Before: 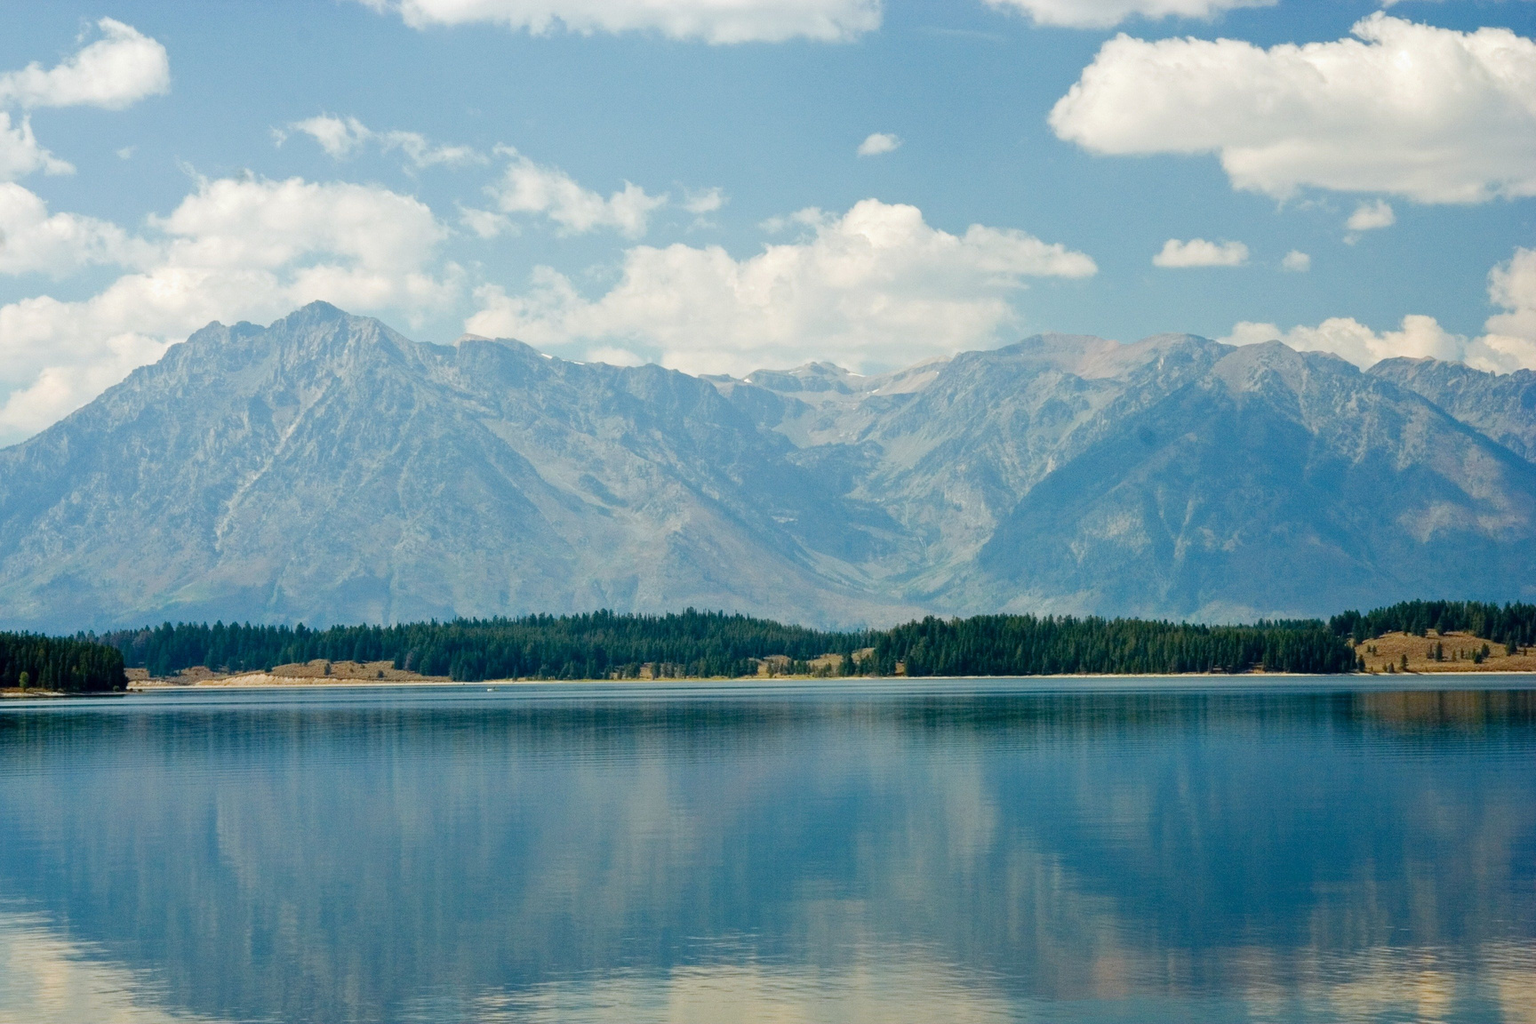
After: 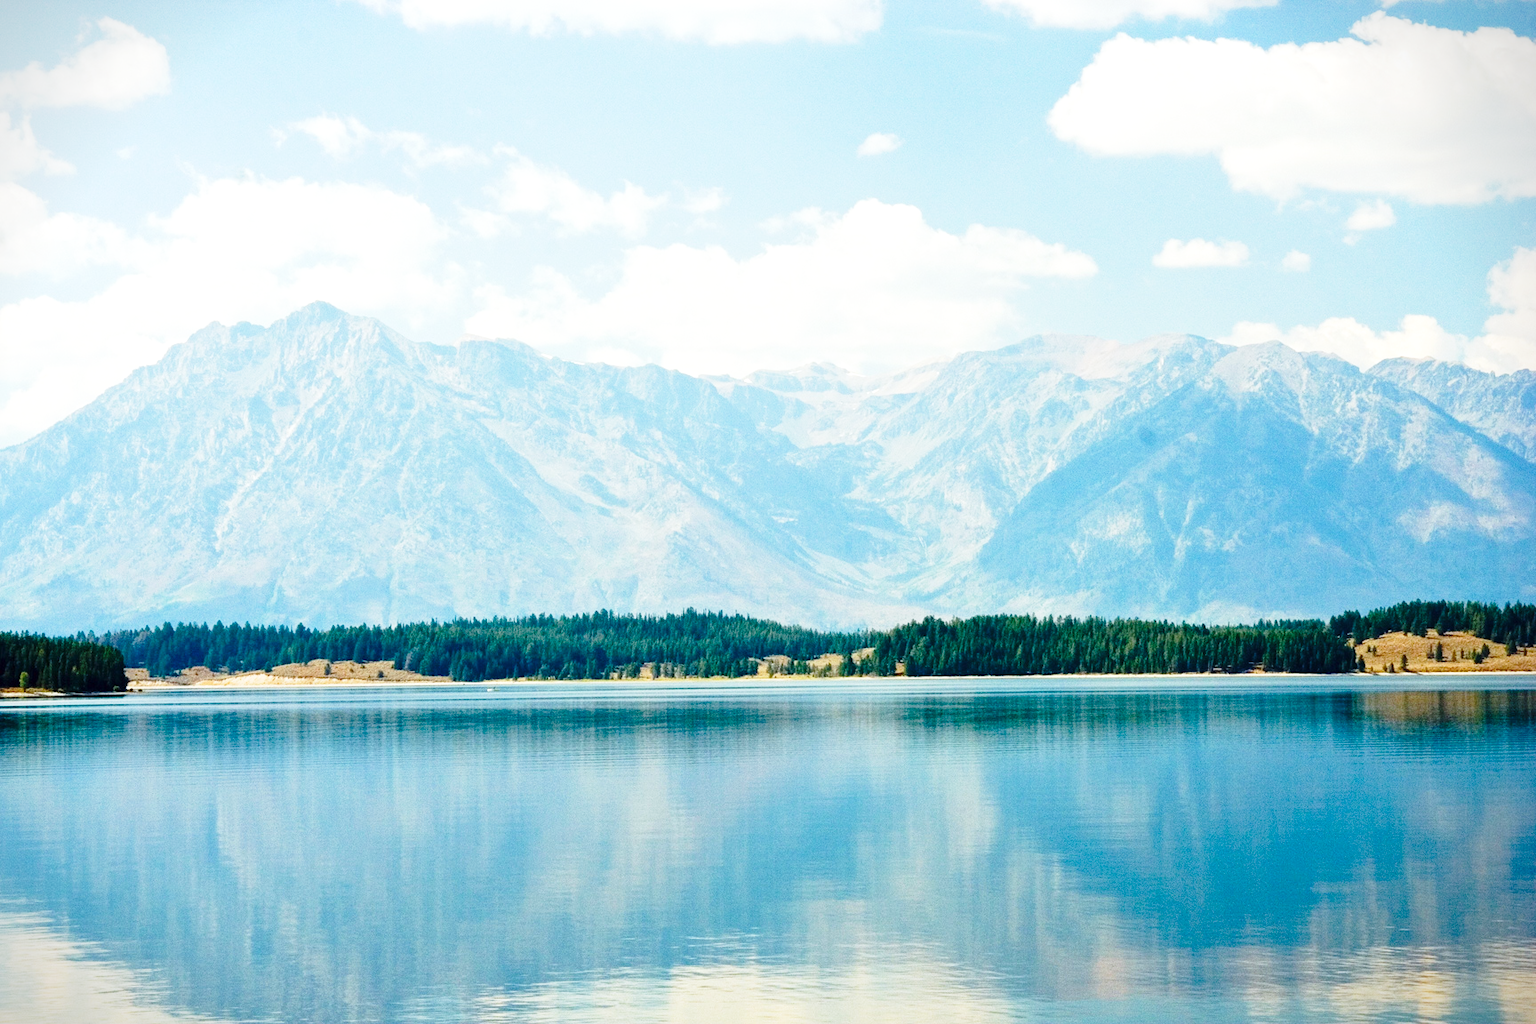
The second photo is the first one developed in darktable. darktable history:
base curve: curves: ch0 [(0, 0) (0.028, 0.03) (0.121, 0.232) (0.46, 0.748) (0.859, 0.968) (1, 1)], preserve colors none
contrast brightness saturation: contrast 0.07
exposure: exposure 0.515 EV, compensate highlight preservation false
vignetting: fall-off start 97.23%, saturation -0.024, center (-0.033, -0.042), width/height ratio 1.179, unbound false
